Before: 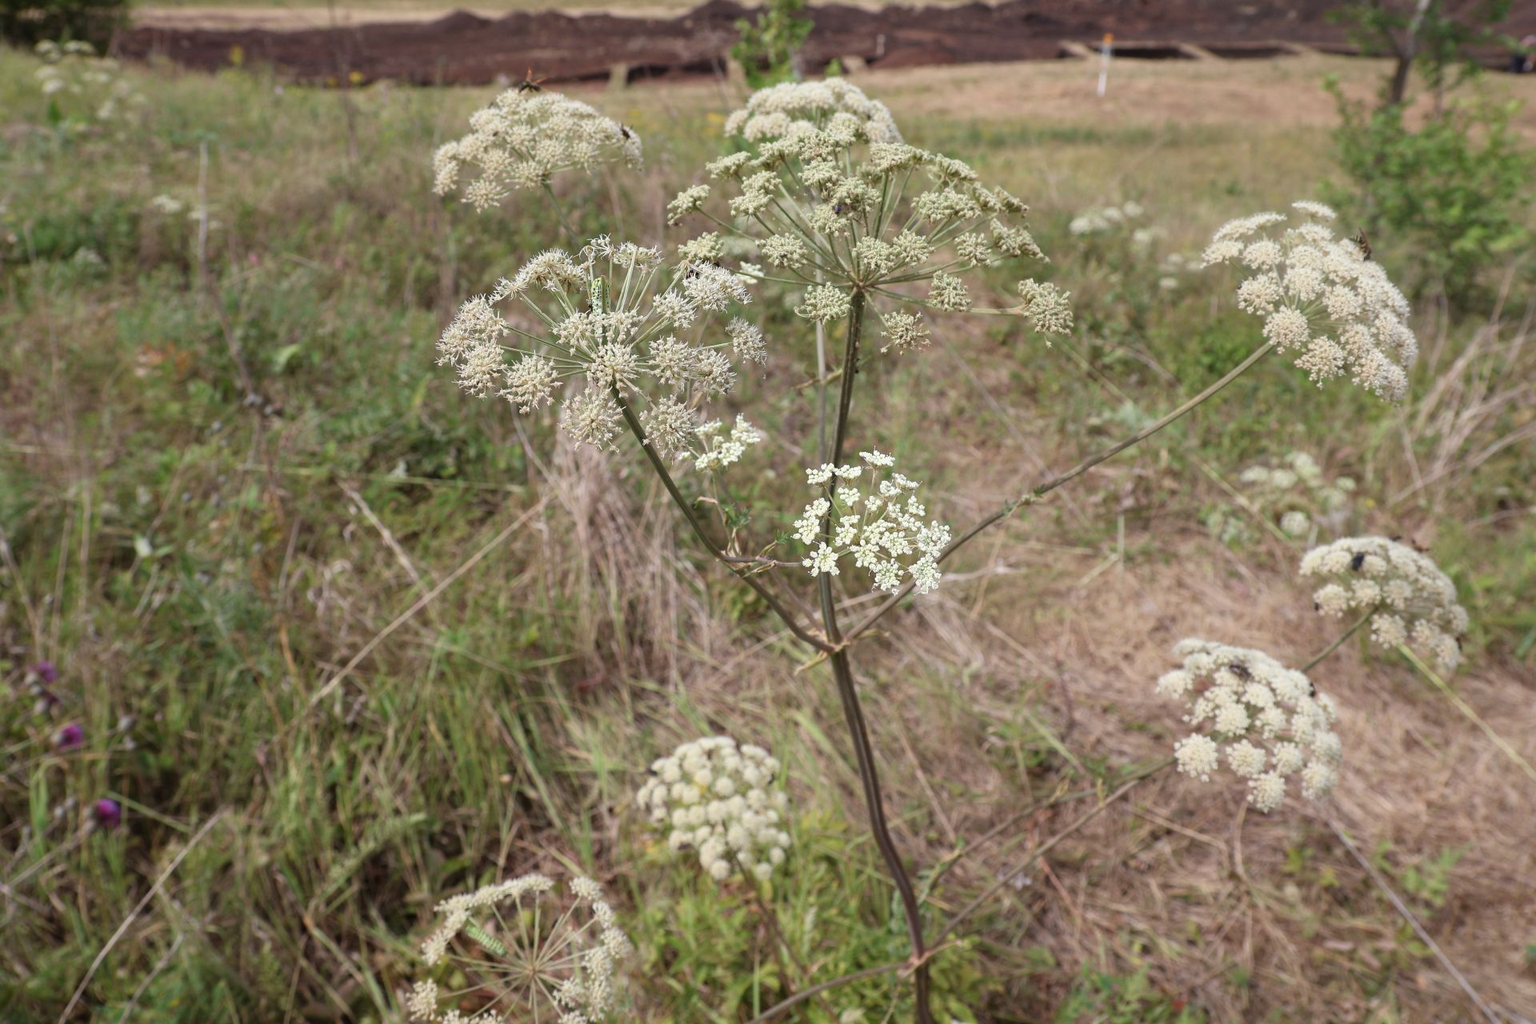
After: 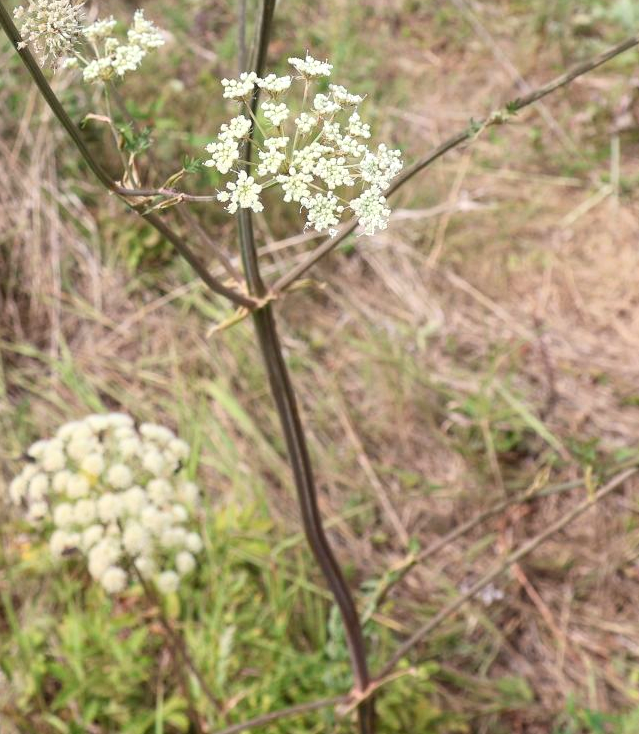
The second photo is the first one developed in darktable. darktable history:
crop: left 40.947%, top 39.684%, right 25.763%, bottom 2.898%
contrast brightness saturation: contrast 0.202, brightness 0.157, saturation 0.226
local contrast: highlights 100%, shadows 98%, detail 119%, midtone range 0.2
